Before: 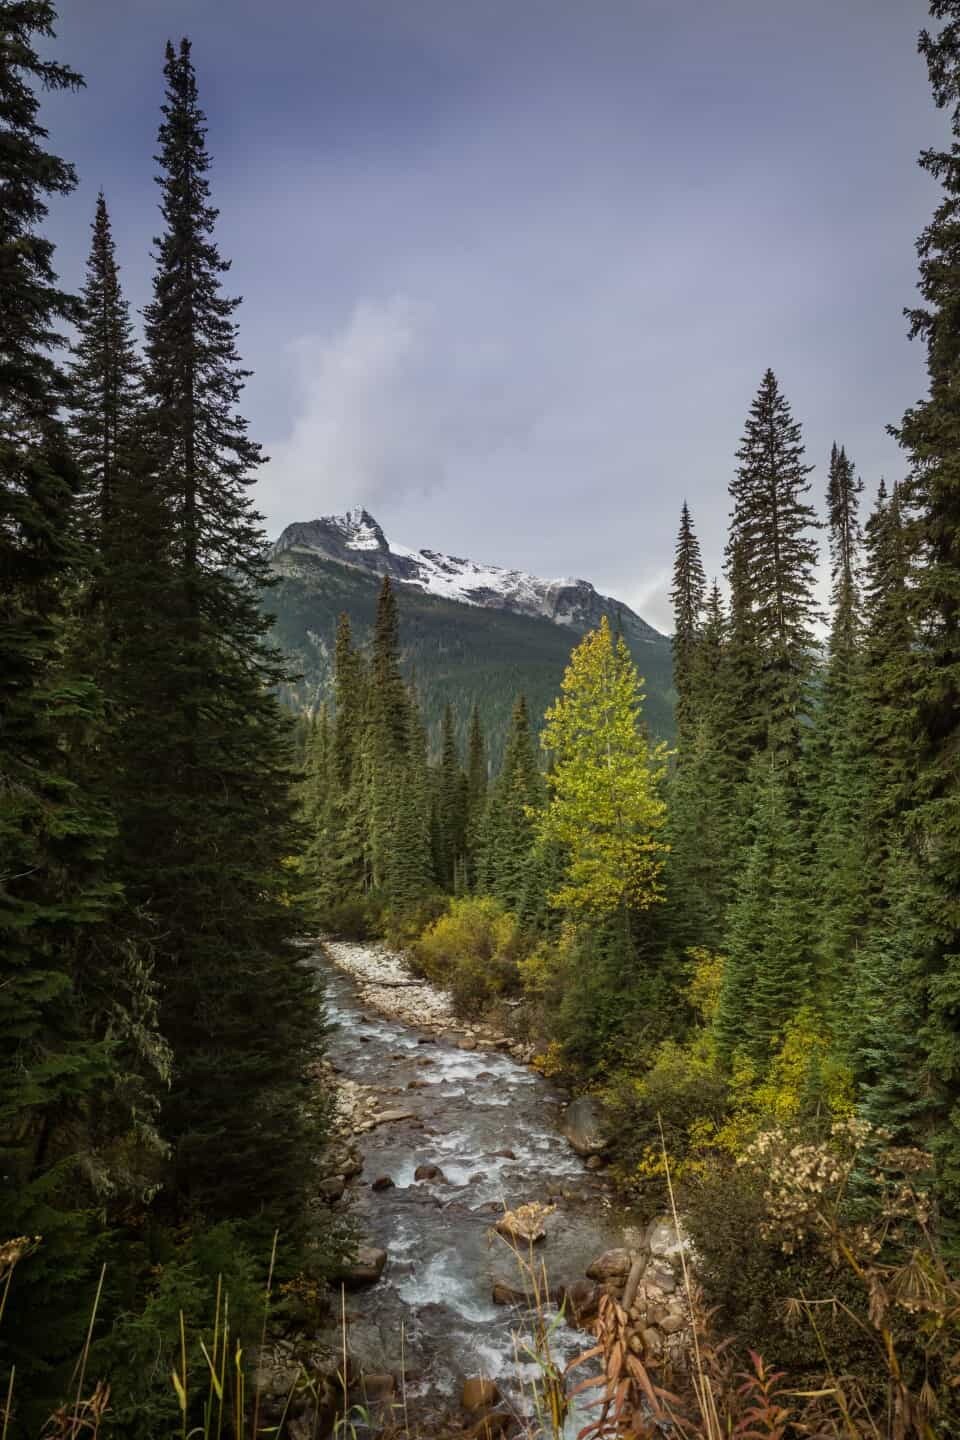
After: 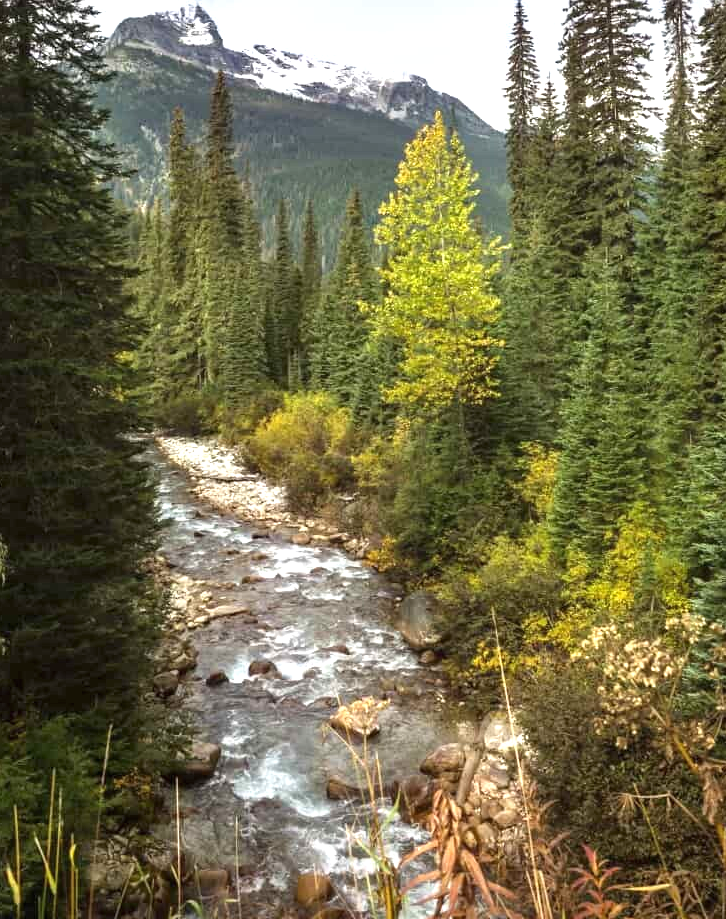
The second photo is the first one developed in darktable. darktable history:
crop and rotate: left 17.299%, top 35.115%, right 7.015%, bottom 1.024%
exposure: black level correction 0, exposure 1.125 EV, compensate exposure bias true, compensate highlight preservation false
